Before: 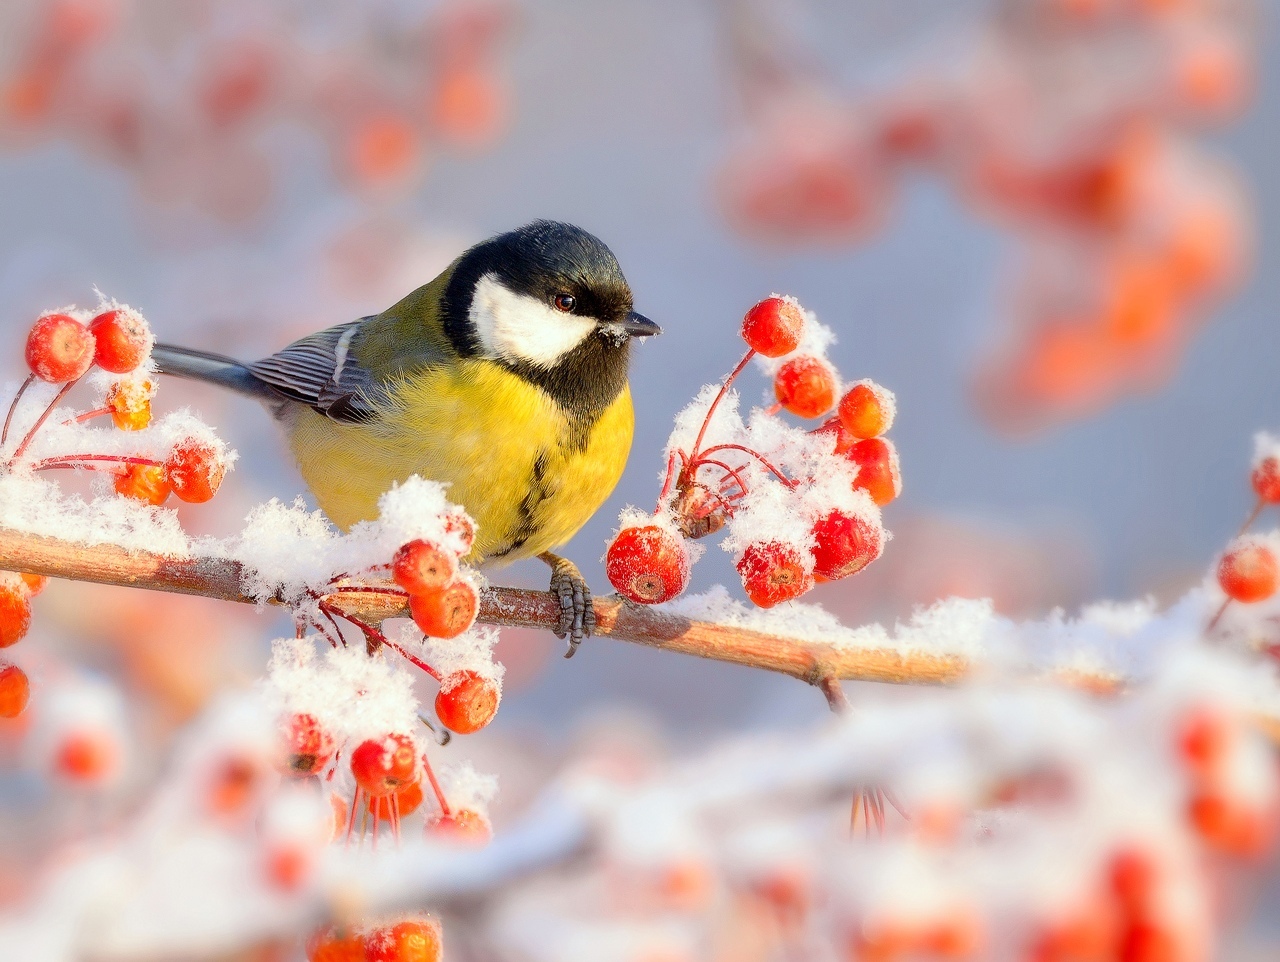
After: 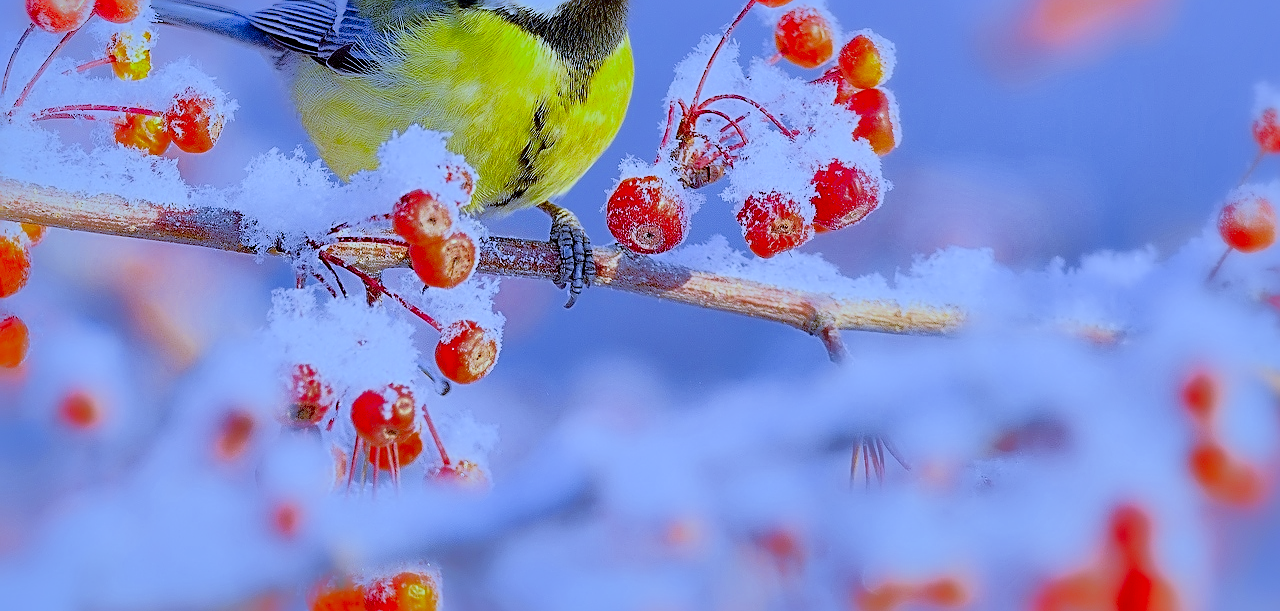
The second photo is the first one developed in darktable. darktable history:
filmic rgb: black relative exposure -6.82 EV, white relative exposure 5.89 EV, hardness 2.71
white balance: red 0.766, blue 1.537
contrast brightness saturation: contrast 0.32, brightness -0.08, saturation 0.17
exposure: black level correction 0, exposure 0.95 EV, compensate exposure bias true, compensate highlight preservation false
crop and rotate: top 36.435%
shadows and highlights: shadows 38.43, highlights -74.54
sharpen: amount 0.901
